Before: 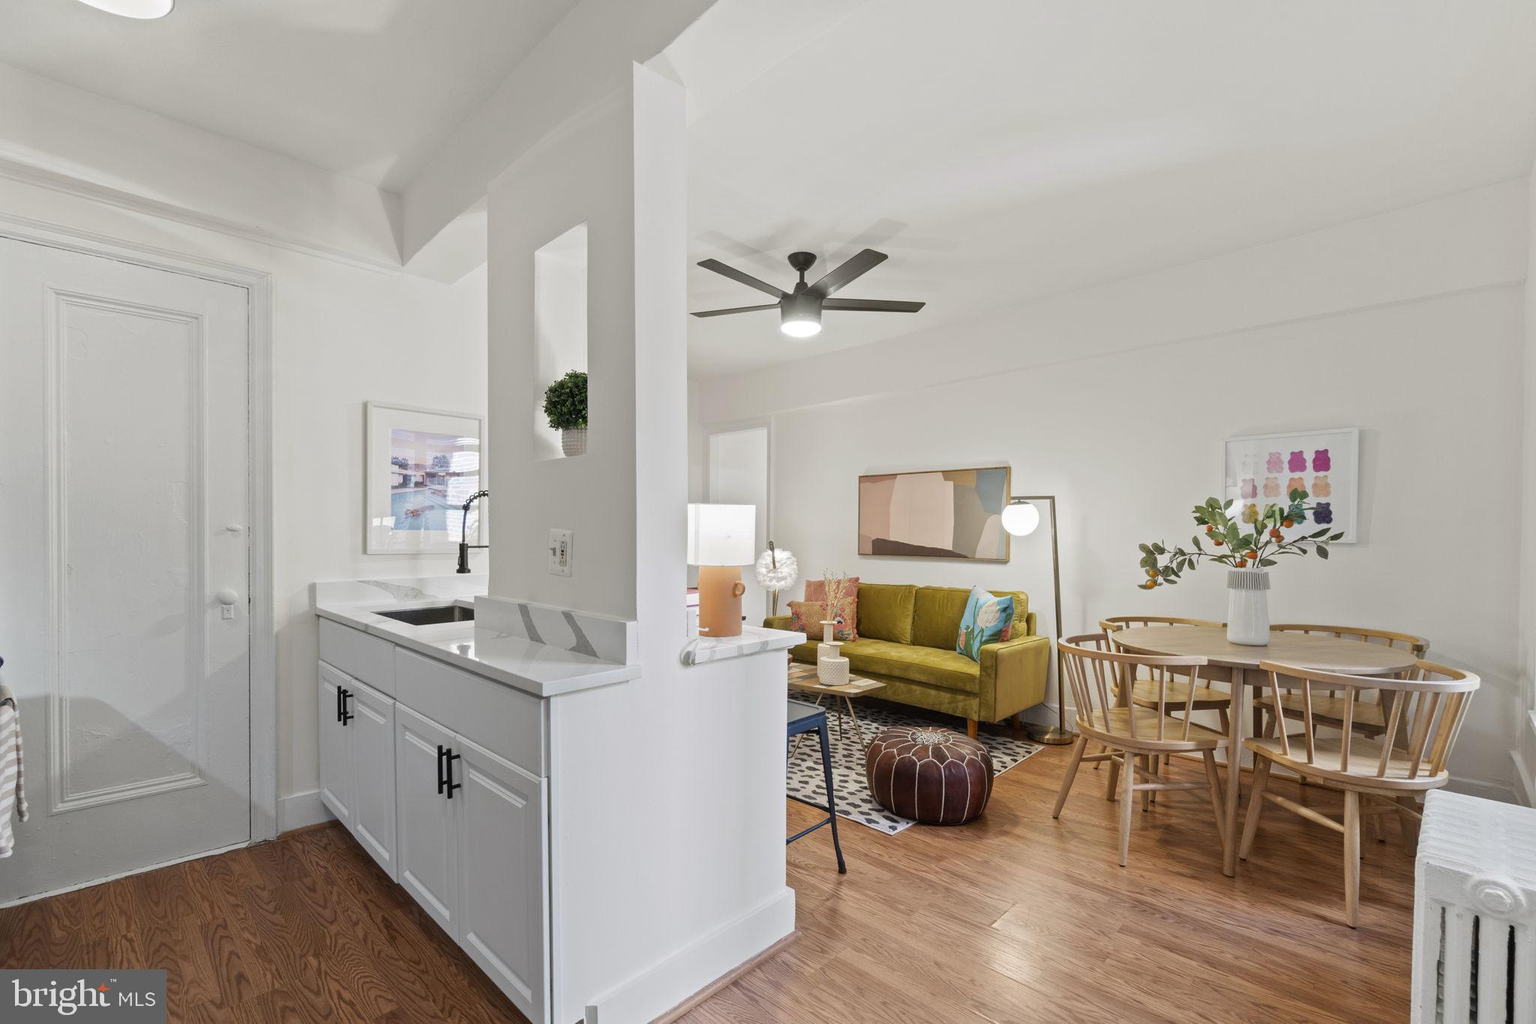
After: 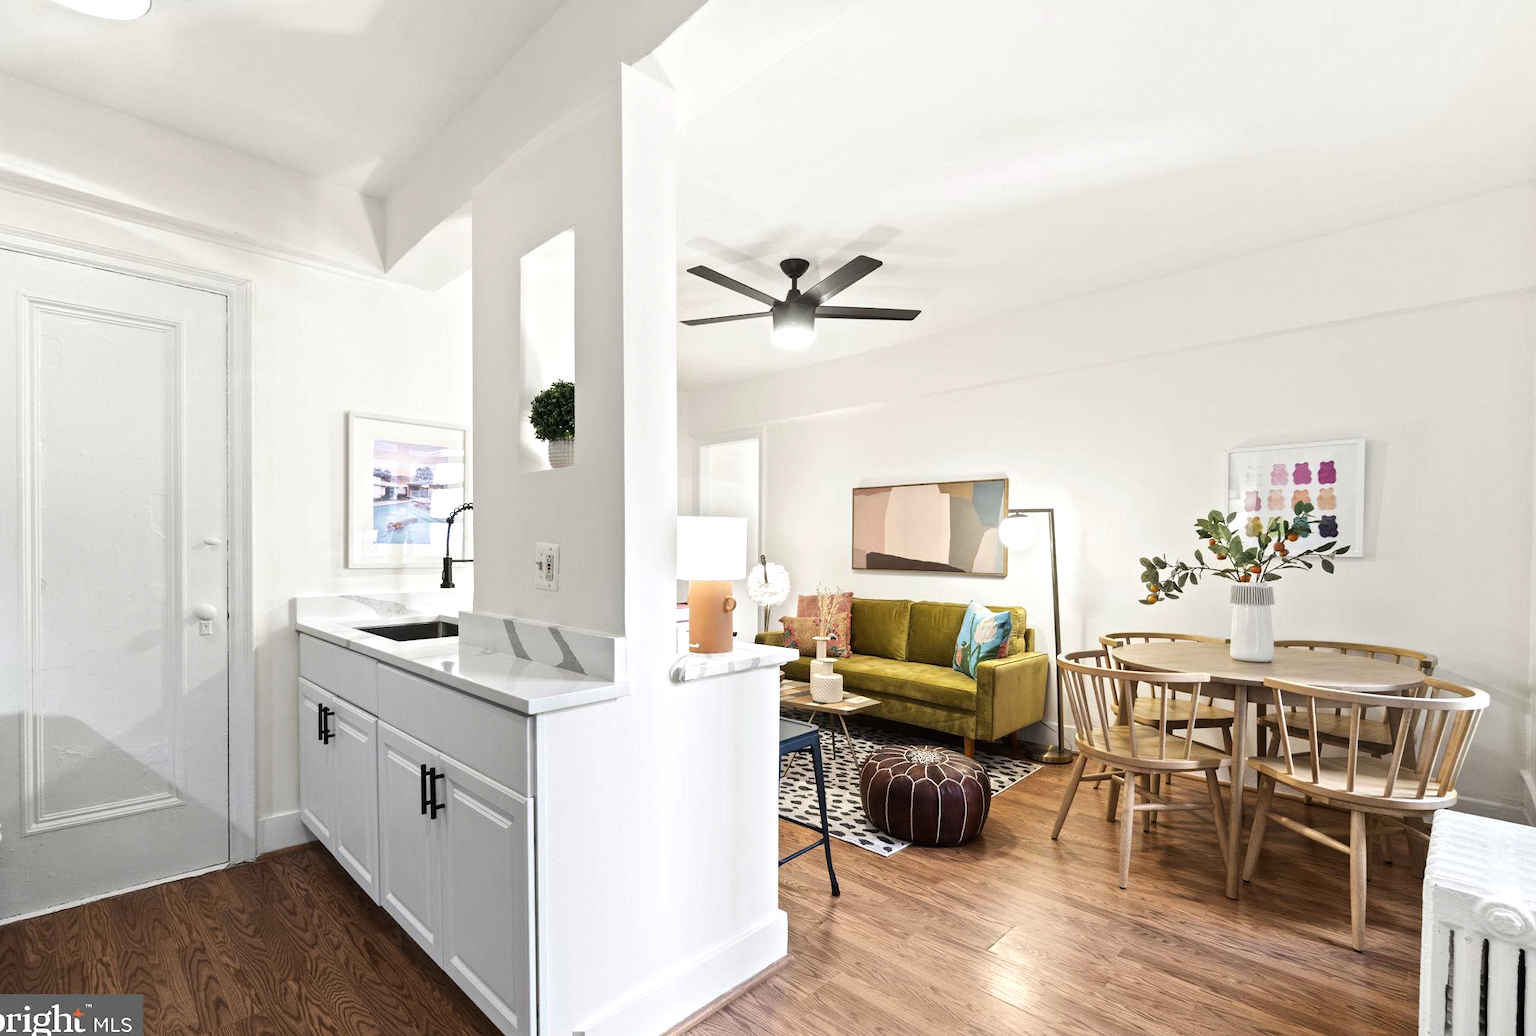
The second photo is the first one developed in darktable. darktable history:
tone equalizer: -8 EV -0.75 EV, -7 EV -0.7 EV, -6 EV -0.6 EV, -5 EV -0.4 EV, -3 EV 0.4 EV, -2 EV 0.6 EV, -1 EV 0.7 EV, +0 EV 0.75 EV, edges refinement/feathering 500, mask exposure compensation -1.57 EV, preserve details no
crop and rotate: left 1.774%, right 0.633%, bottom 1.28%
